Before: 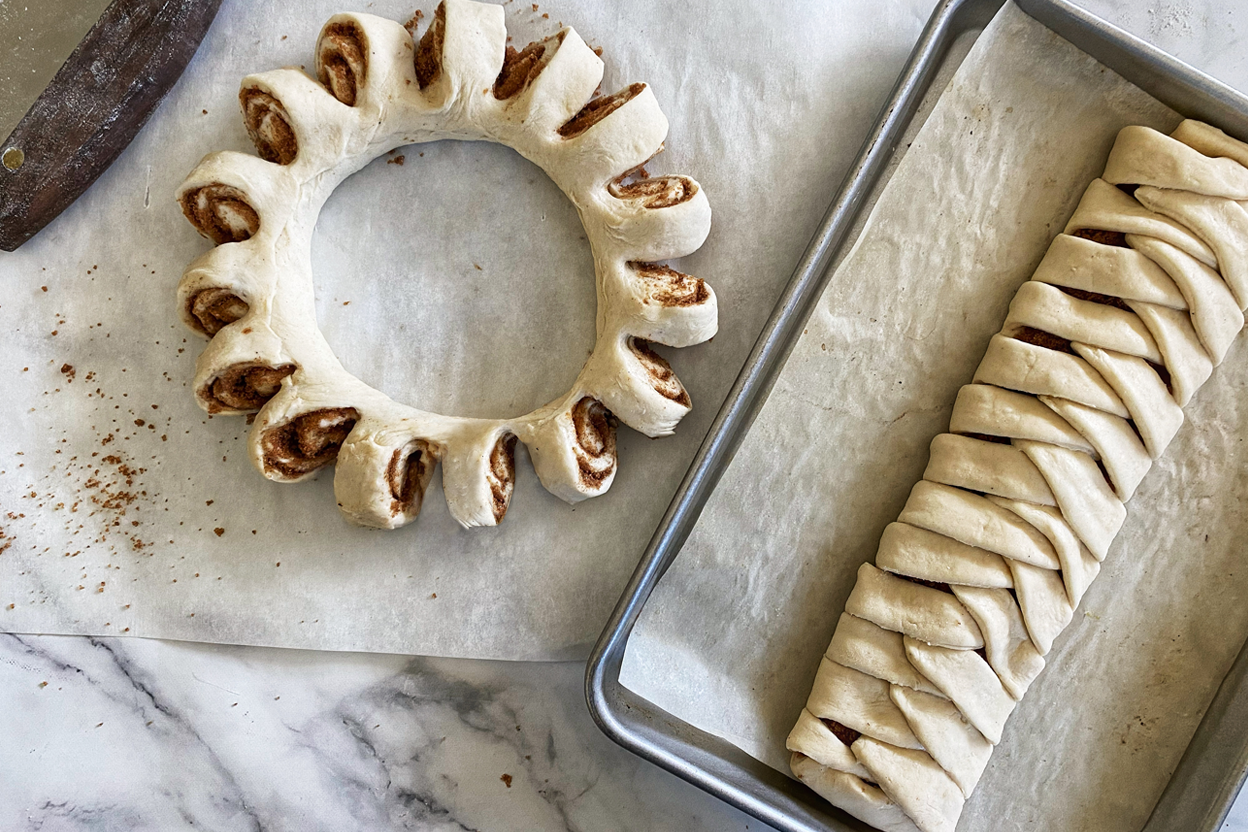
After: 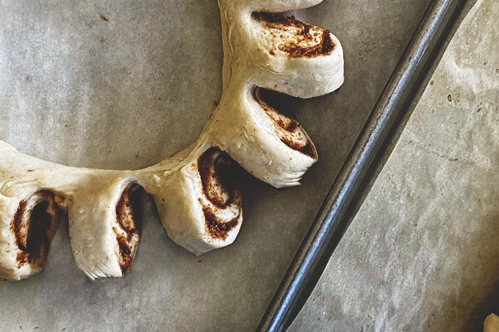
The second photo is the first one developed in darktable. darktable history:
crop: left 30%, top 30%, right 30%, bottom 30%
base curve: curves: ch0 [(0, 0.02) (0.083, 0.036) (1, 1)], preserve colors none
